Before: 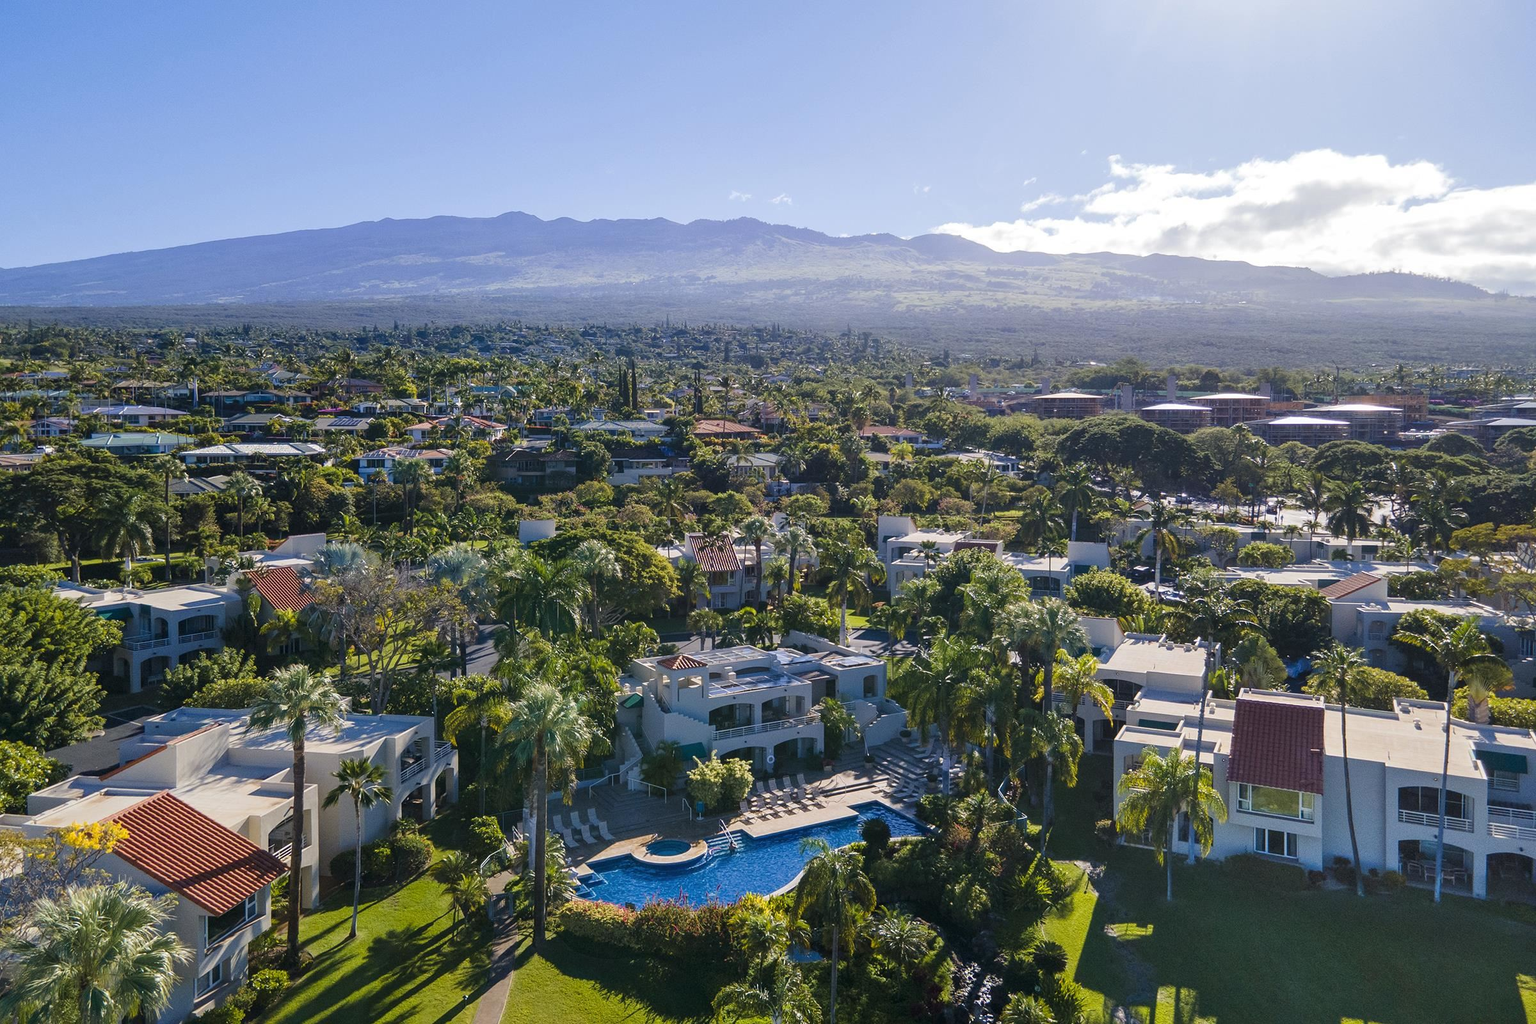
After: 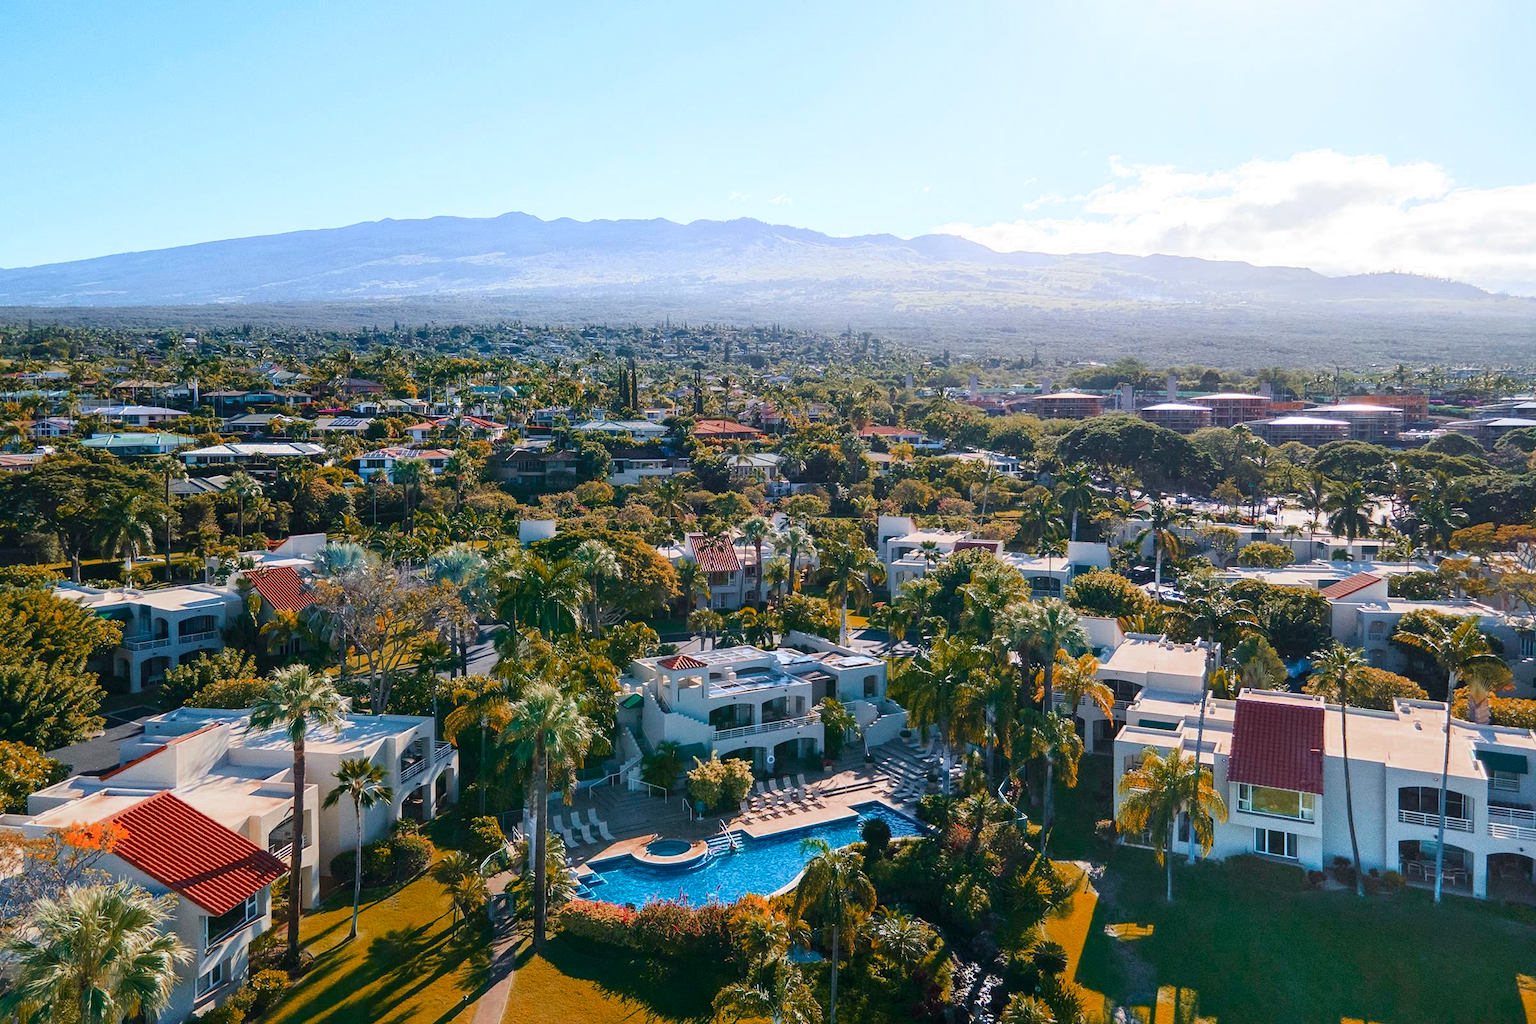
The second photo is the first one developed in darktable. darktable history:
contrast brightness saturation: contrast 0.2, brightness 0.16, saturation 0.22
color zones: curves: ch0 [(0, 0.299) (0.25, 0.383) (0.456, 0.352) (0.736, 0.571)]; ch1 [(0, 0.63) (0.151, 0.568) (0.254, 0.416) (0.47, 0.558) (0.732, 0.37) (0.909, 0.492)]; ch2 [(0.004, 0.604) (0.158, 0.443) (0.257, 0.403) (0.761, 0.468)]
